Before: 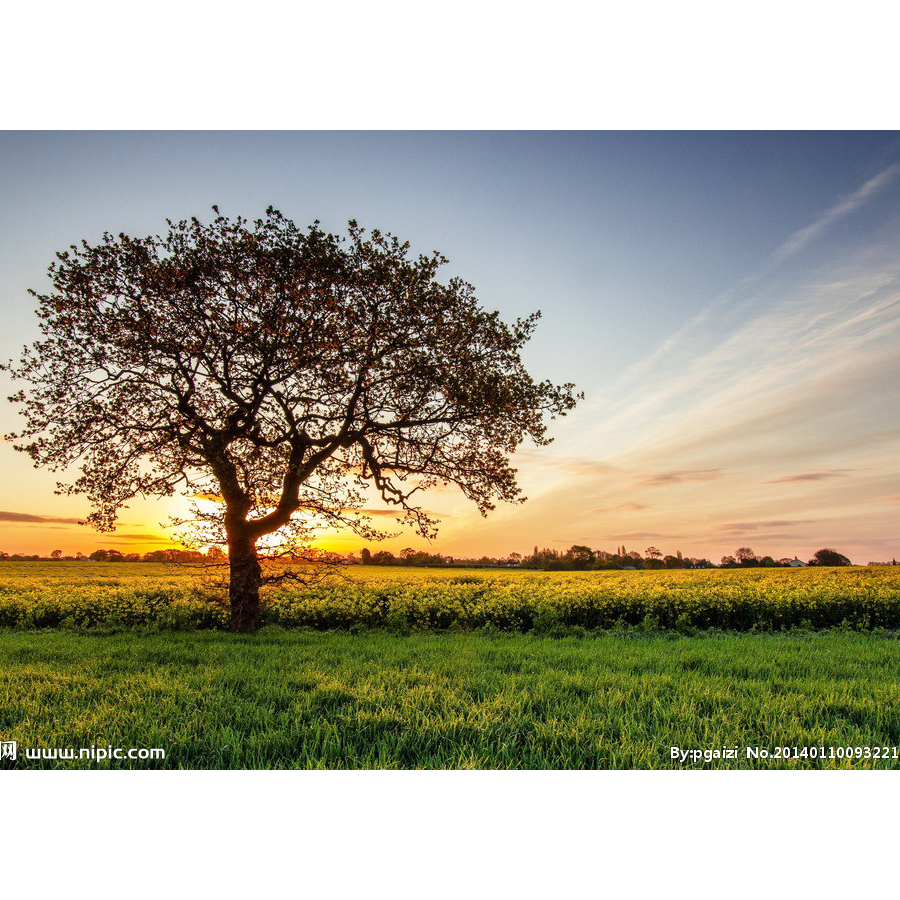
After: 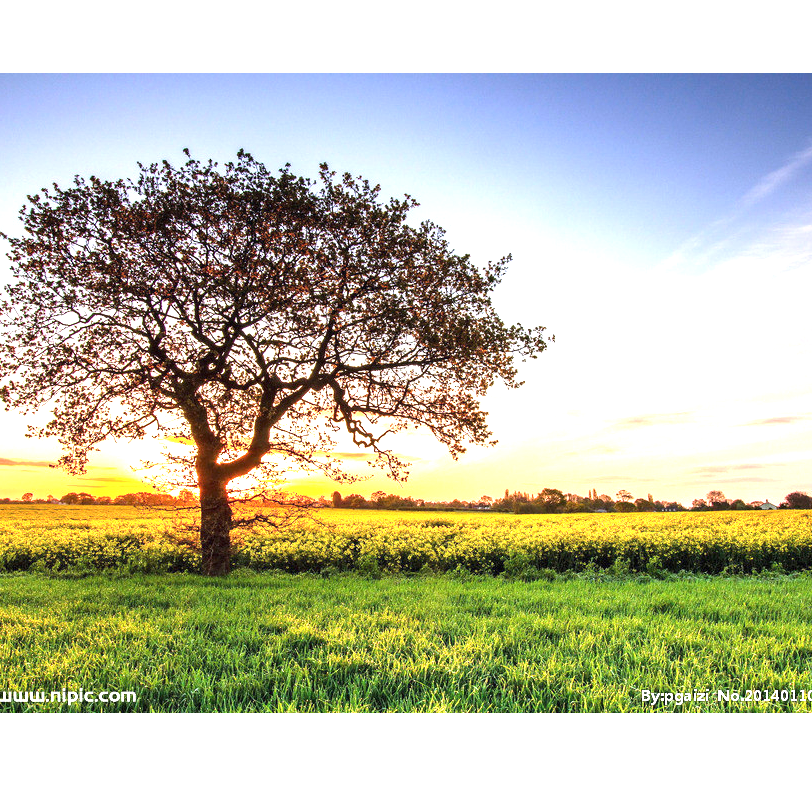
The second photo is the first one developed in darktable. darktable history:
exposure: black level correction 0, exposure 1.675 EV, compensate exposure bias true, compensate highlight preservation false
crop: left 3.305%, top 6.436%, right 6.389%, bottom 3.258%
graduated density: hue 238.83°, saturation 50%
